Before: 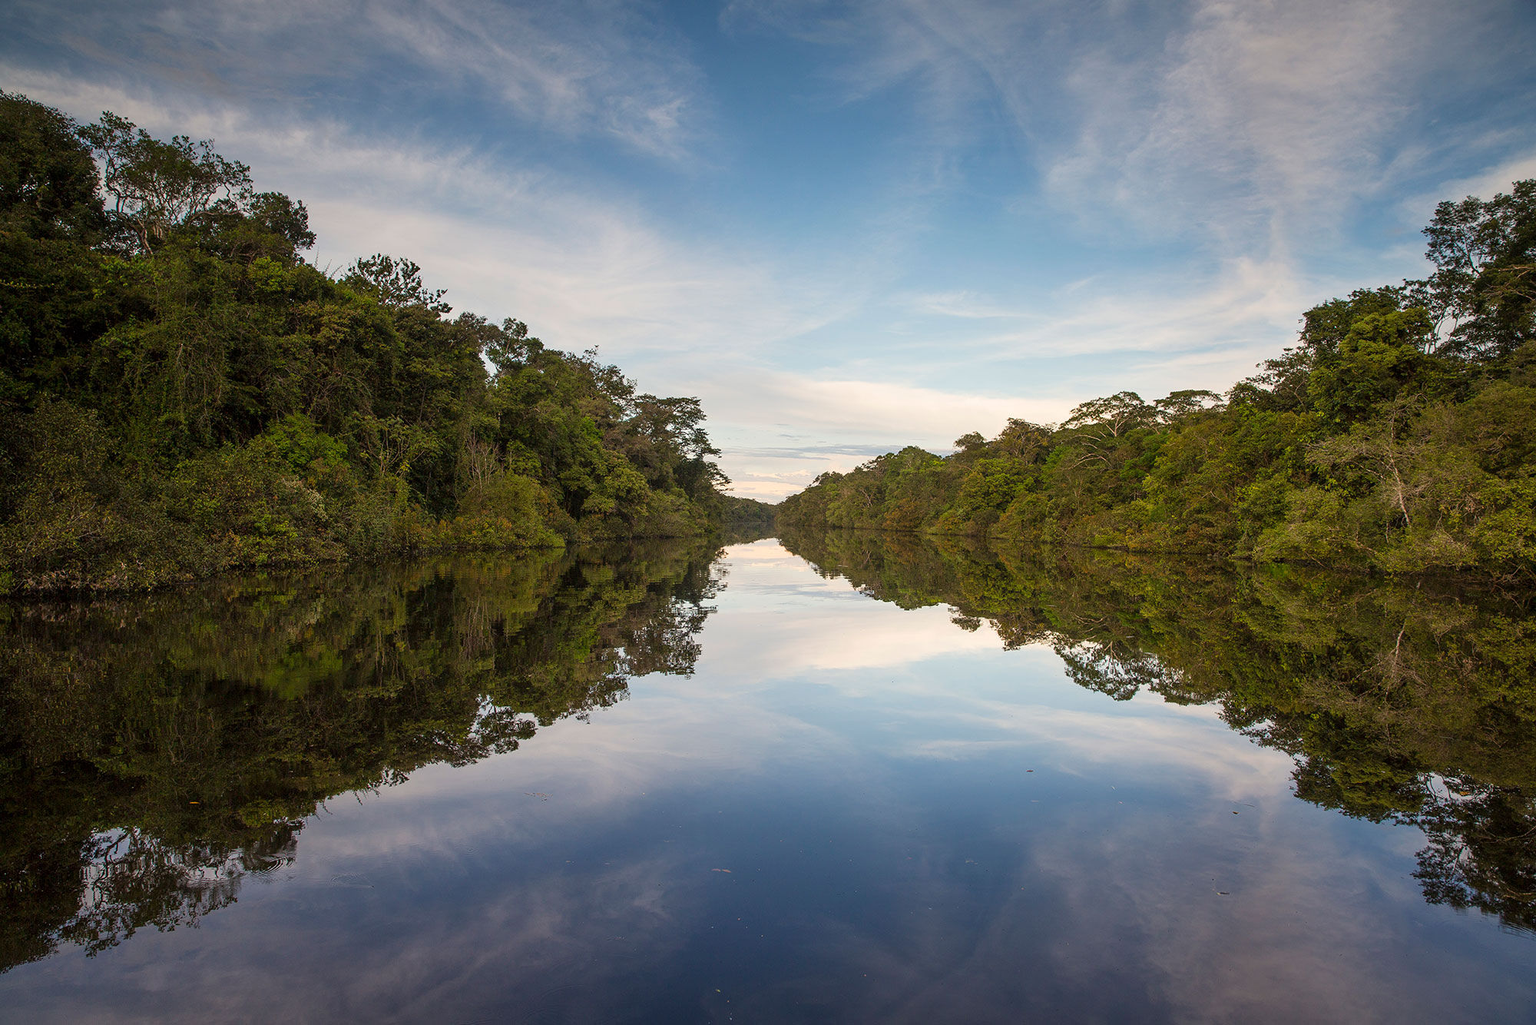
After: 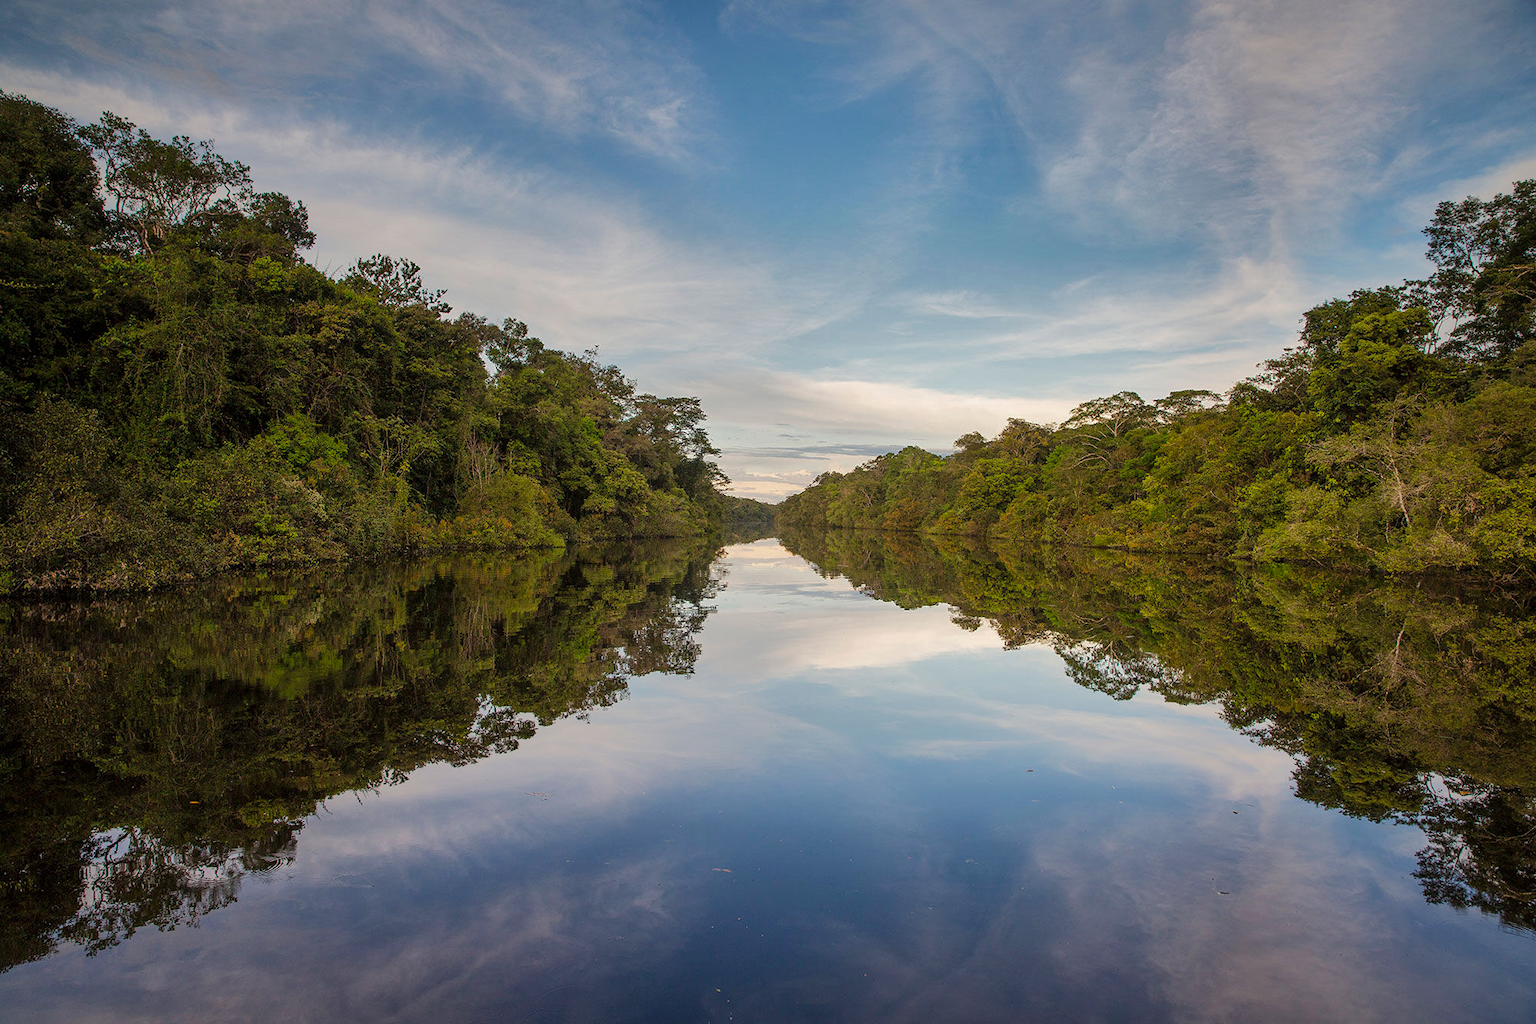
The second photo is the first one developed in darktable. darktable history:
tone curve: curves: ch0 [(0, 0) (0.004, 0.002) (0.02, 0.013) (0.218, 0.218) (0.664, 0.718) (0.832, 0.873) (1, 1)], preserve colors none
shadows and highlights: shadows 25, highlights -70
